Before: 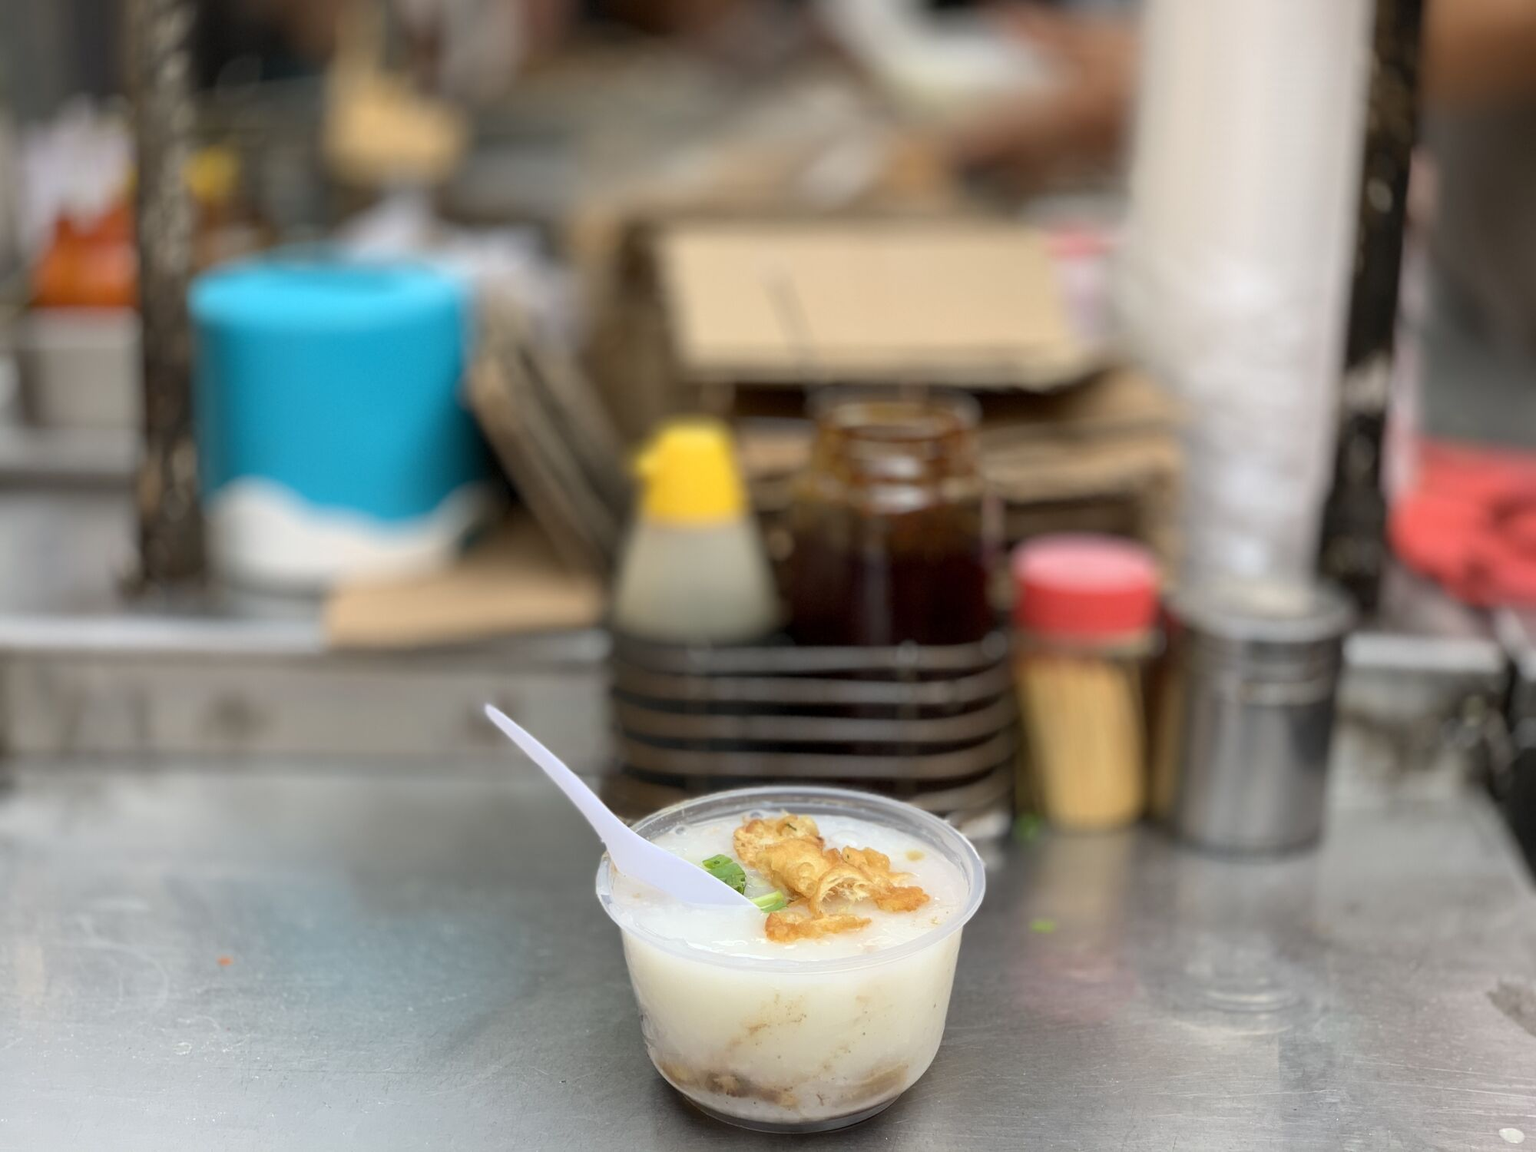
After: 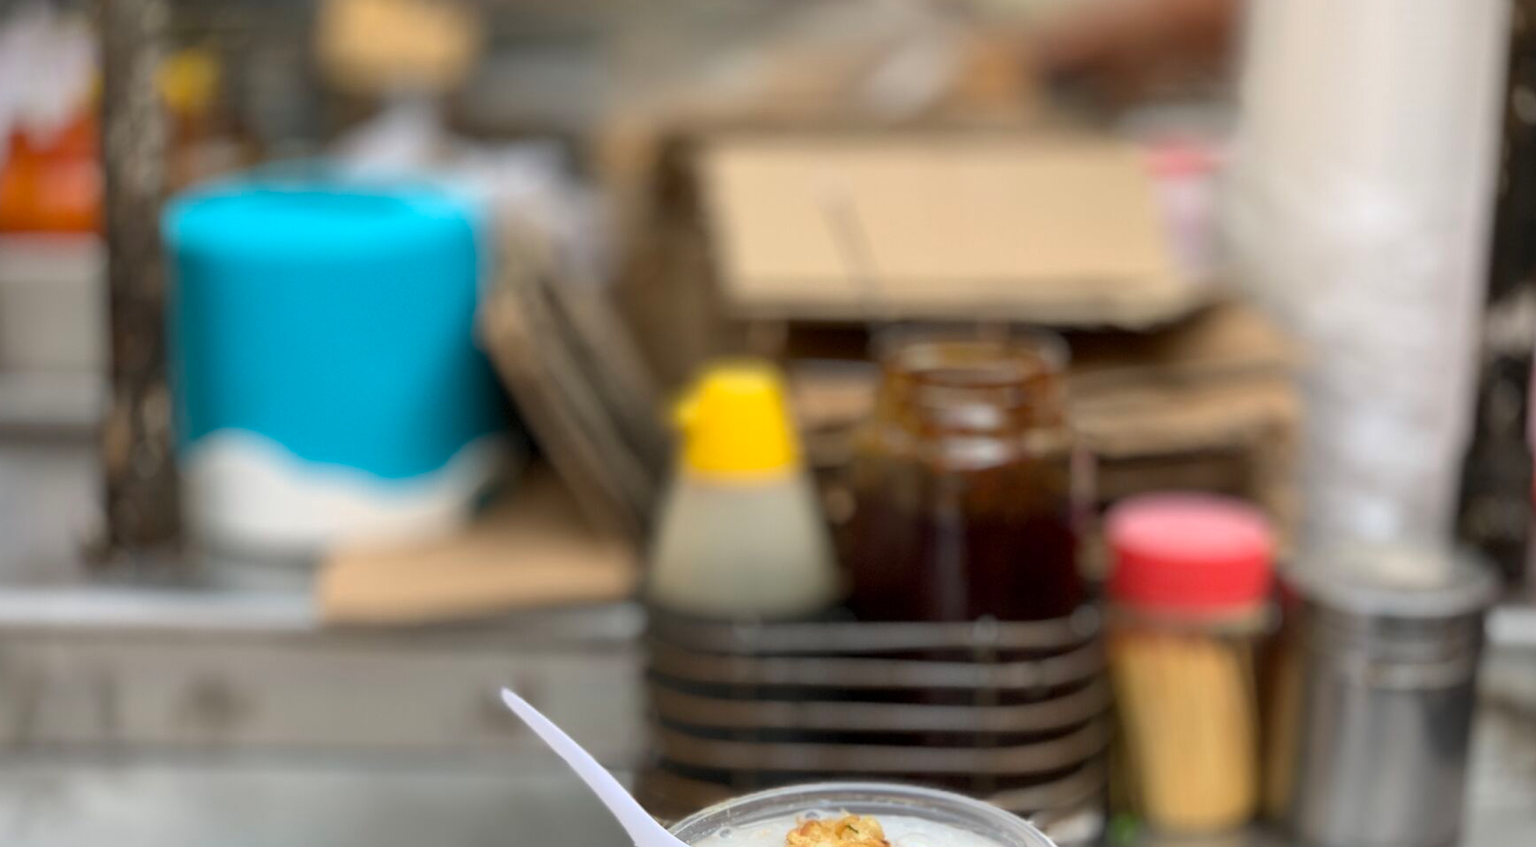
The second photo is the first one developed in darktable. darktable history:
crop: left 3.112%, top 9.013%, right 9.638%, bottom 26.73%
